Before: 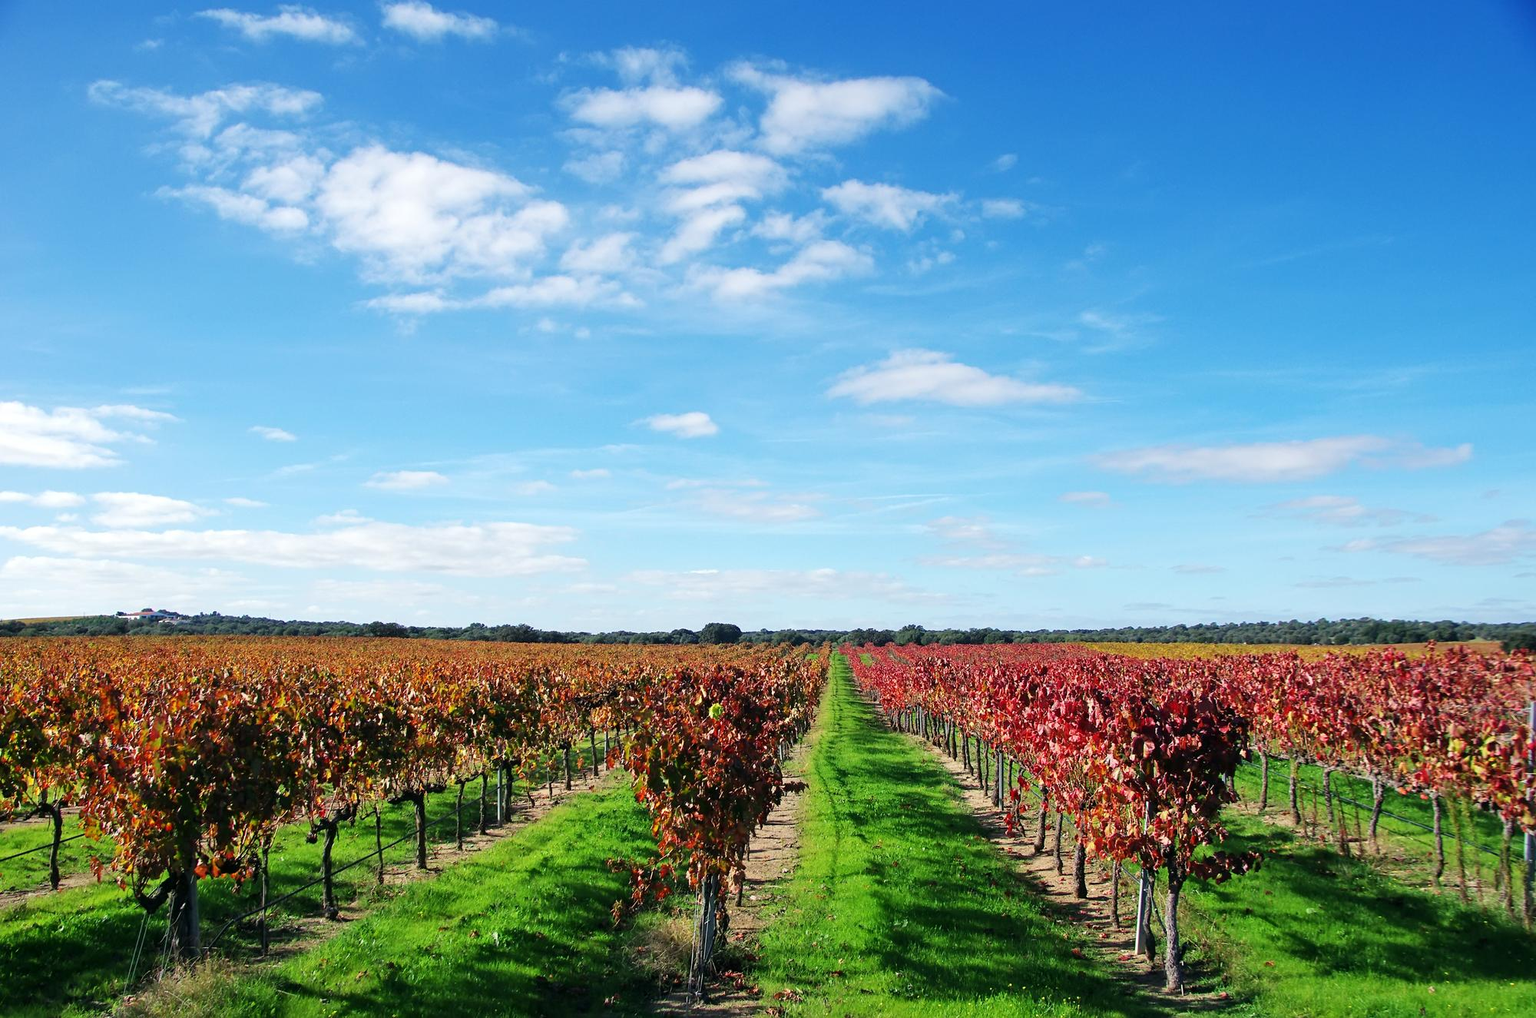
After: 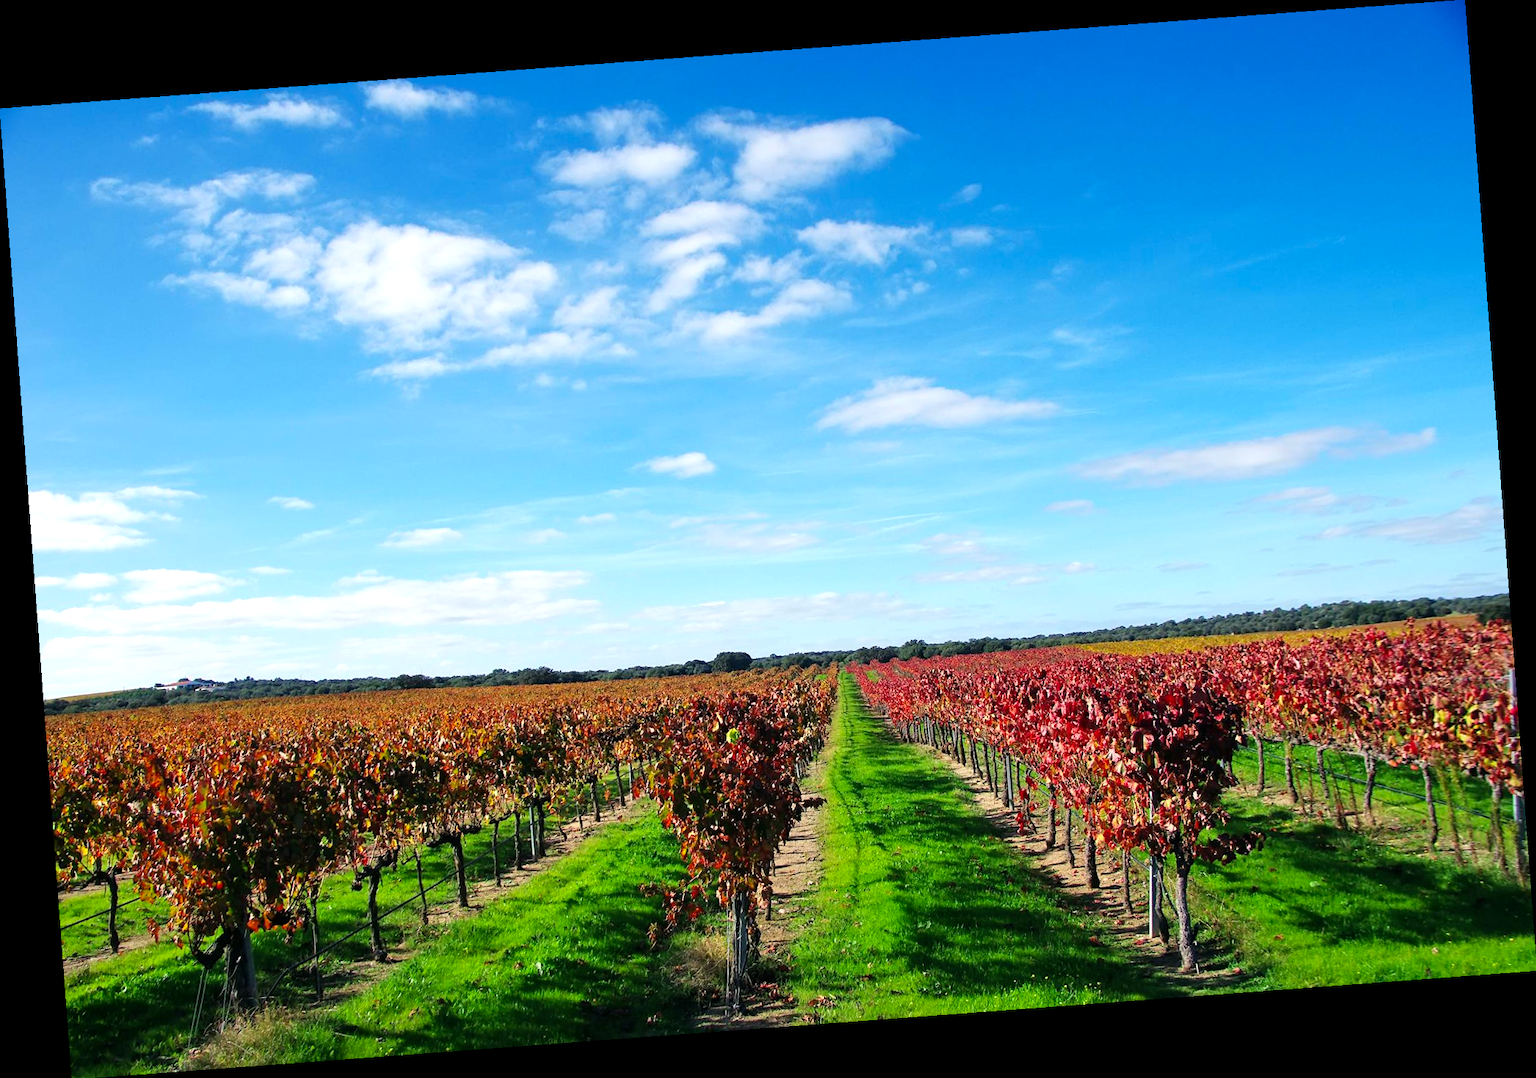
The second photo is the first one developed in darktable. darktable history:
color balance: contrast 8.5%, output saturation 105%
rotate and perspective: rotation -4.25°, automatic cropping off
